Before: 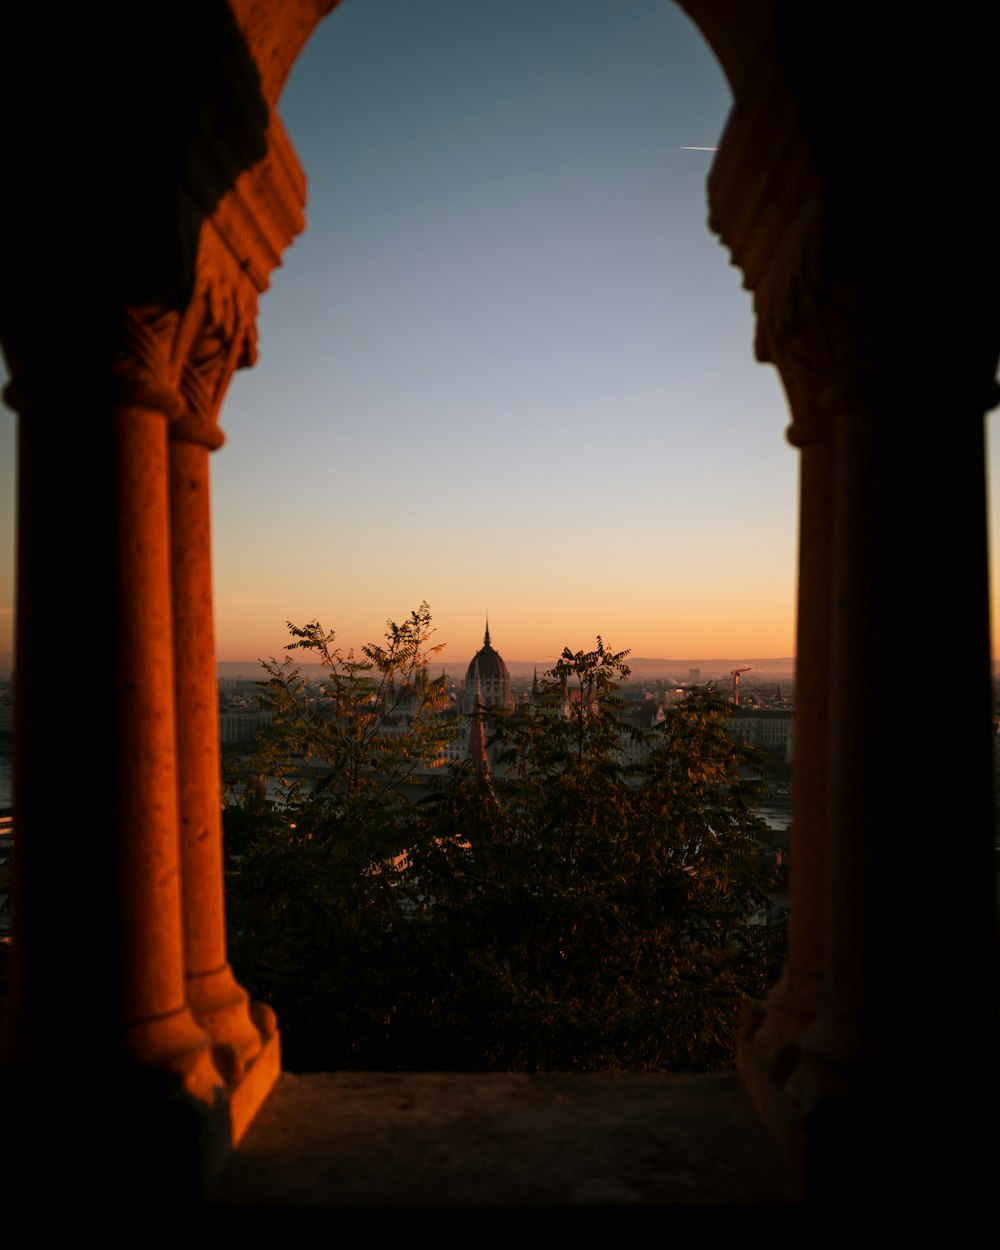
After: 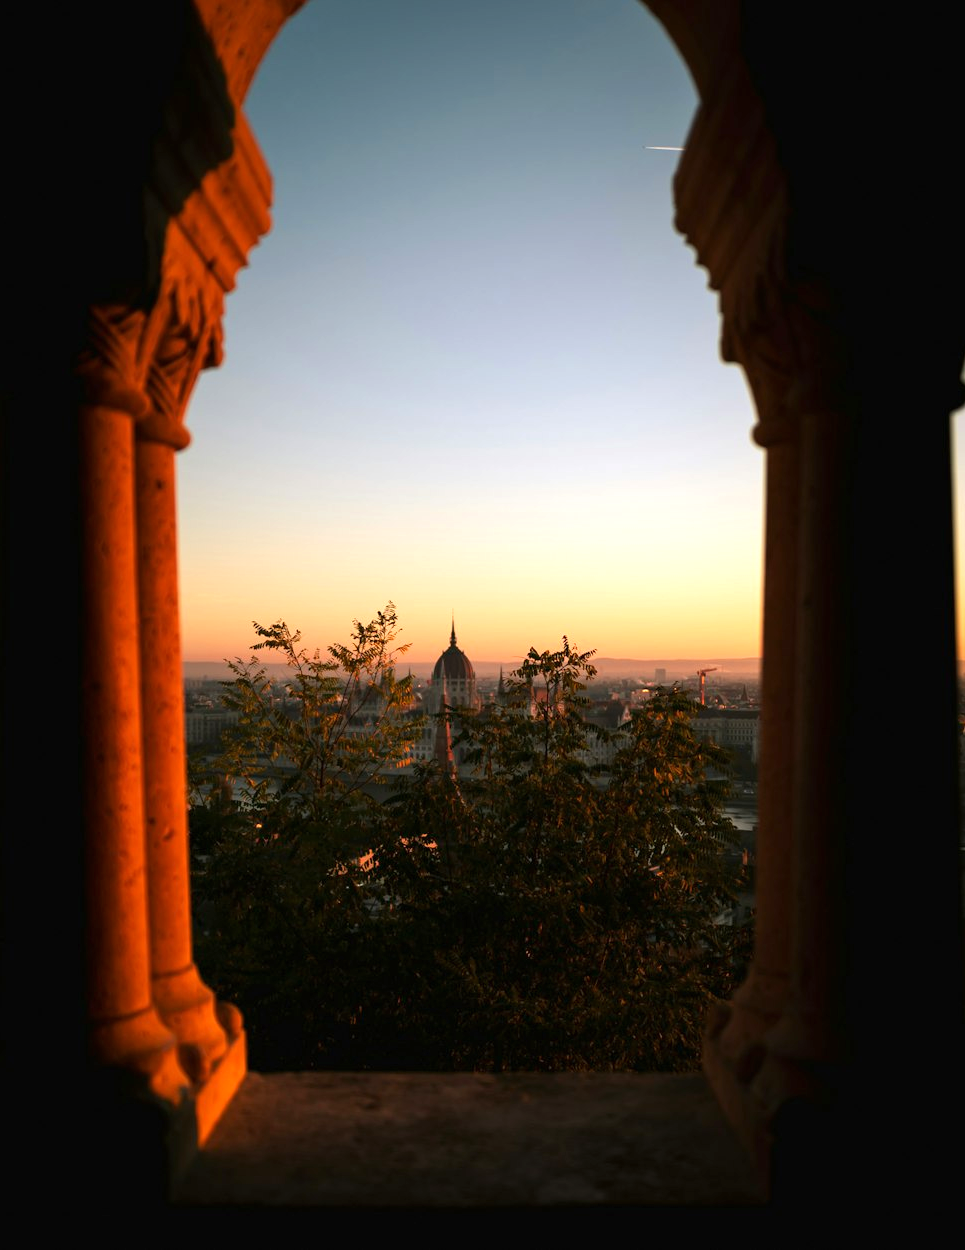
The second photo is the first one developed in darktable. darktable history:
exposure: black level correction 0, exposure 0.699 EV, compensate highlight preservation false
crop and rotate: left 3.414%
